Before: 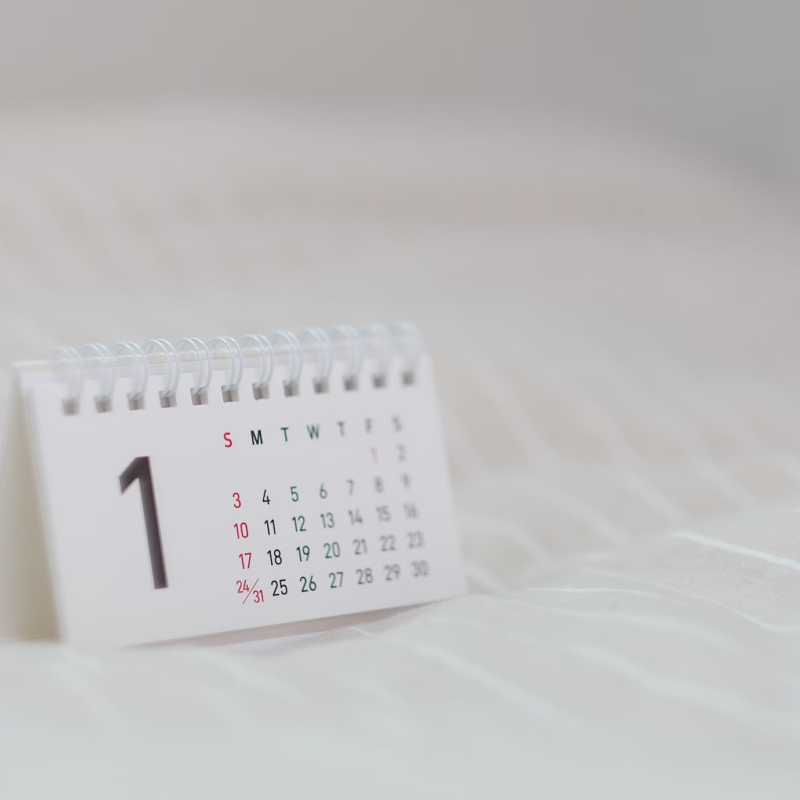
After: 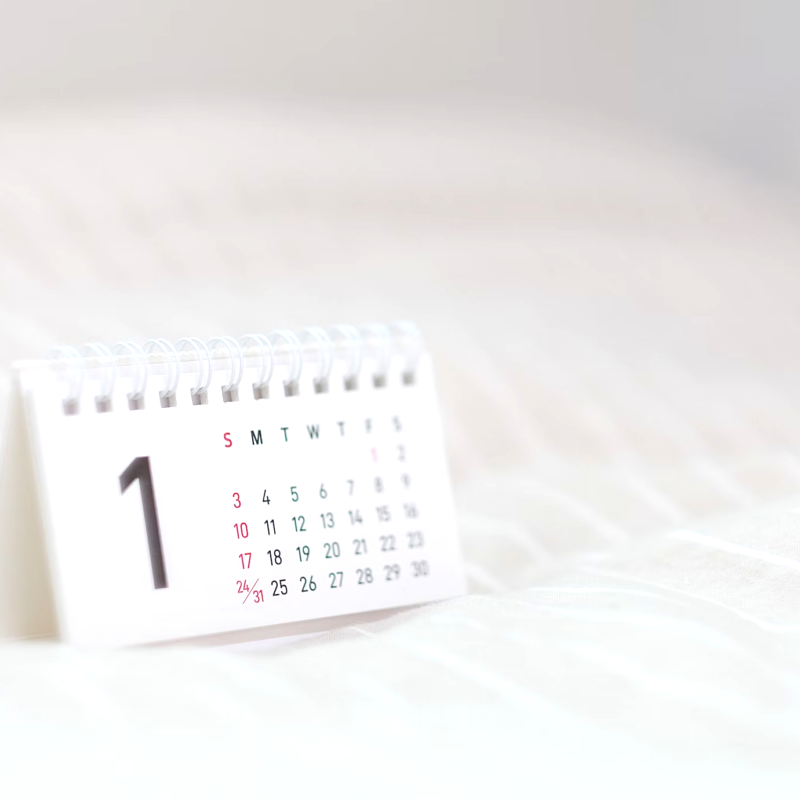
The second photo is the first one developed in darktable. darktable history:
contrast equalizer: octaves 7, y [[0.5, 0.488, 0.462, 0.461, 0.491, 0.5], [0.5 ×6], [0.5 ×6], [0 ×6], [0 ×6]], mix 0.315
exposure: black level correction 0, exposure 0.684 EV, compensate exposure bias true, compensate highlight preservation false
